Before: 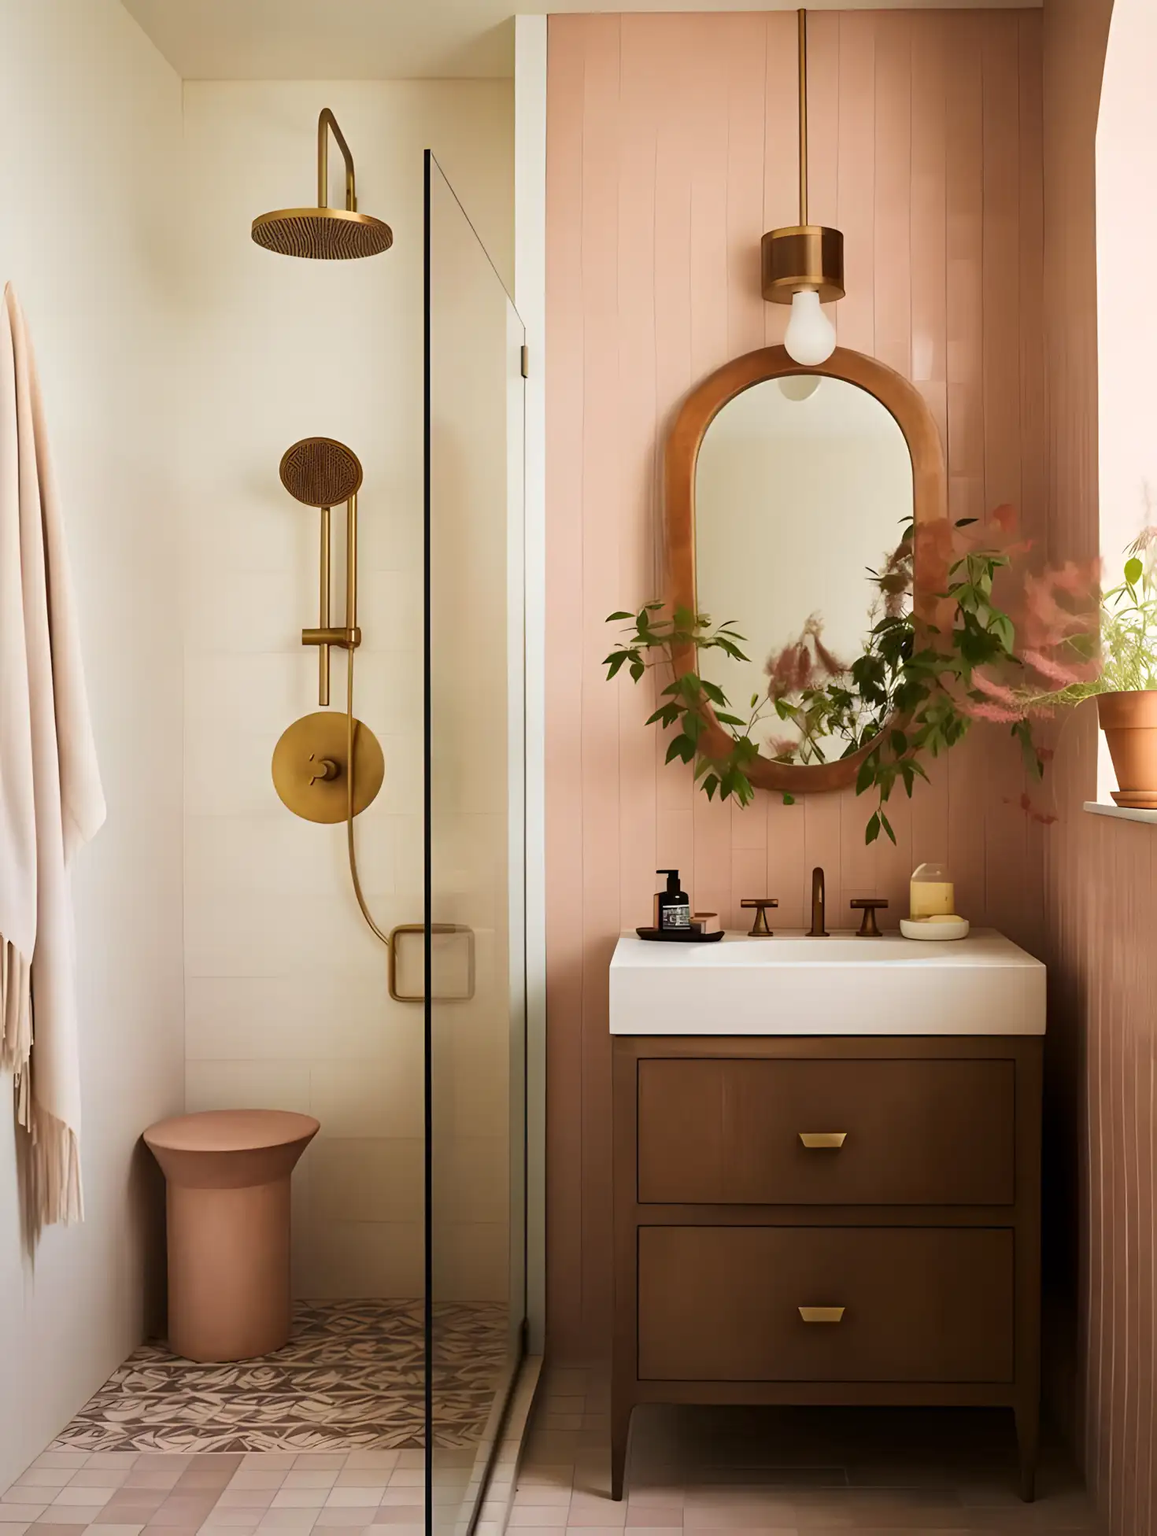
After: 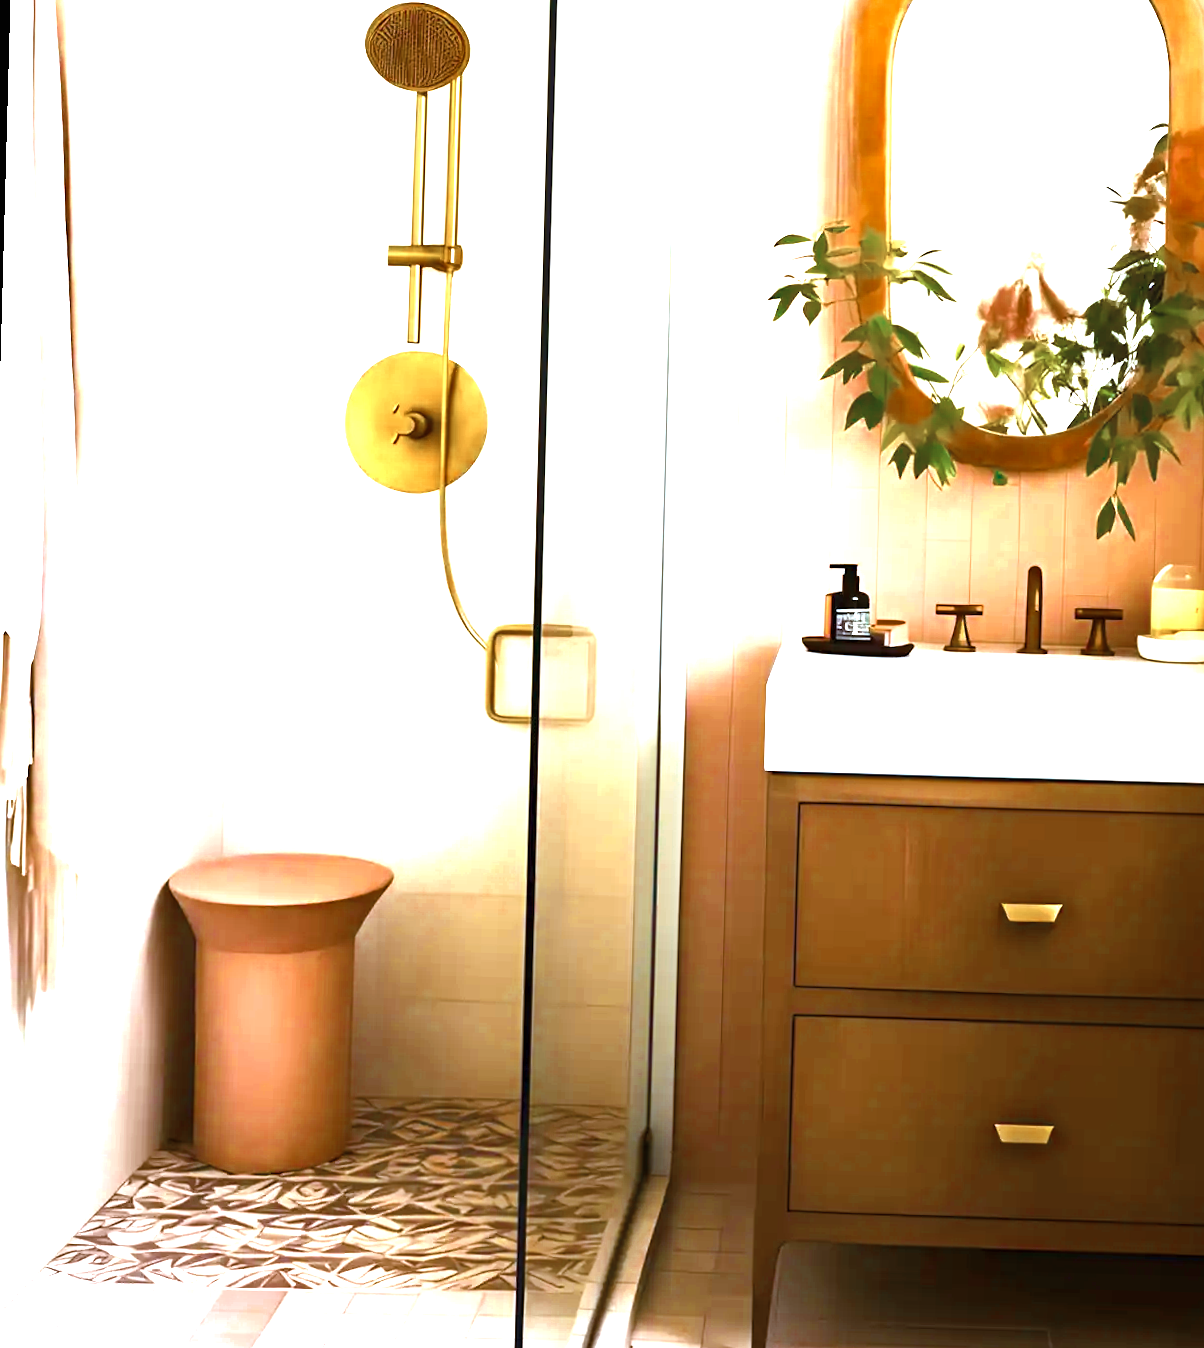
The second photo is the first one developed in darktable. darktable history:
color zones: curves: ch0 [(0, 0.5) (0.125, 0.4) (0.25, 0.5) (0.375, 0.4) (0.5, 0.4) (0.625, 0.35) (0.75, 0.35) (0.875, 0.5)]; ch1 [(0, 0.35) (0.125, 0.45) (0.25, 0.35) (0.375, 0.35) (0.5, 0.35) (0.625, 0.35) (0.75, 0.45) (0.875, 0.35)]; ch2 [(0, 0.6) (0.125, 0.5) (0.25, 0.5) (0.375, 0.6) (0.5, 0.6) (0.625, 0.5) (0.75, 0.5) (0.875, 0.5)]
rotate and perspective: rotation 1.57°, crop left 0.018, crop right 0.982, crop top 0.039, crop bottom 0.961
crop: top 26.531%, right 17.959%
exposure: black level correction 0, exposure 1.741 EV, compensate exposure bias true, compensate highlight preservation false
color balance rgb: linear chroma grading › global chroma 9%, perceptual saturation grading › global saturation 36%, perceptual saturation grading › shadows 35%, perceptual brilliance grading › global brilliance 15%, perceptual brilliance grading › shadows -35%, global vibrance 15%
color correction: highlights a* -9.35, highlights b* -23.15
